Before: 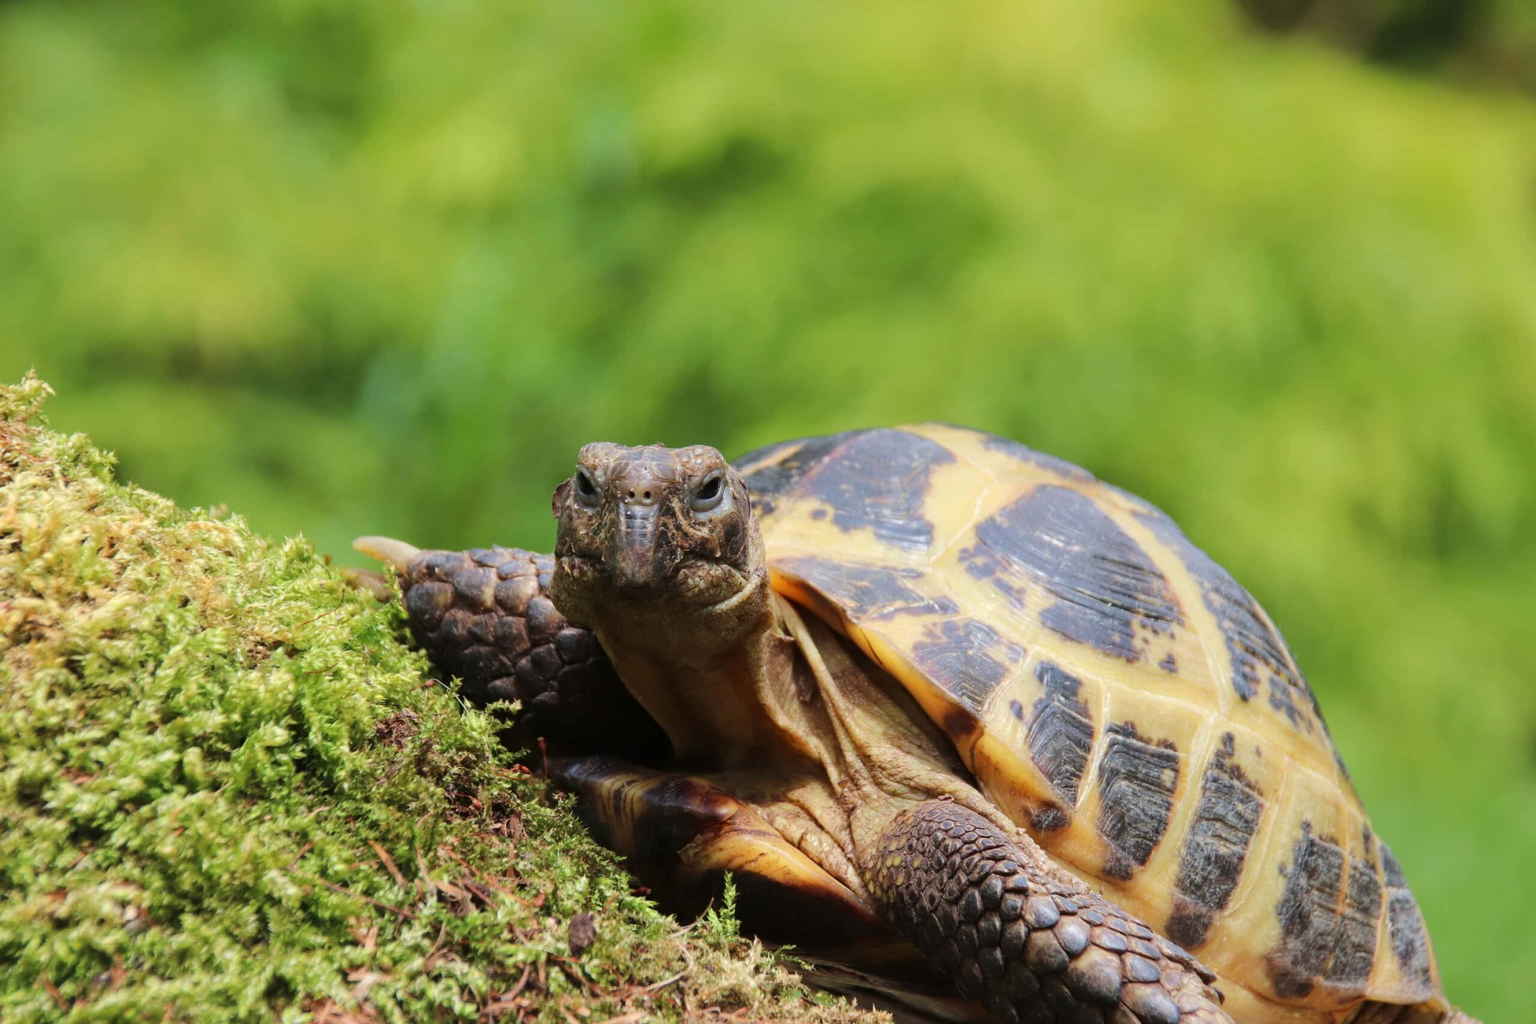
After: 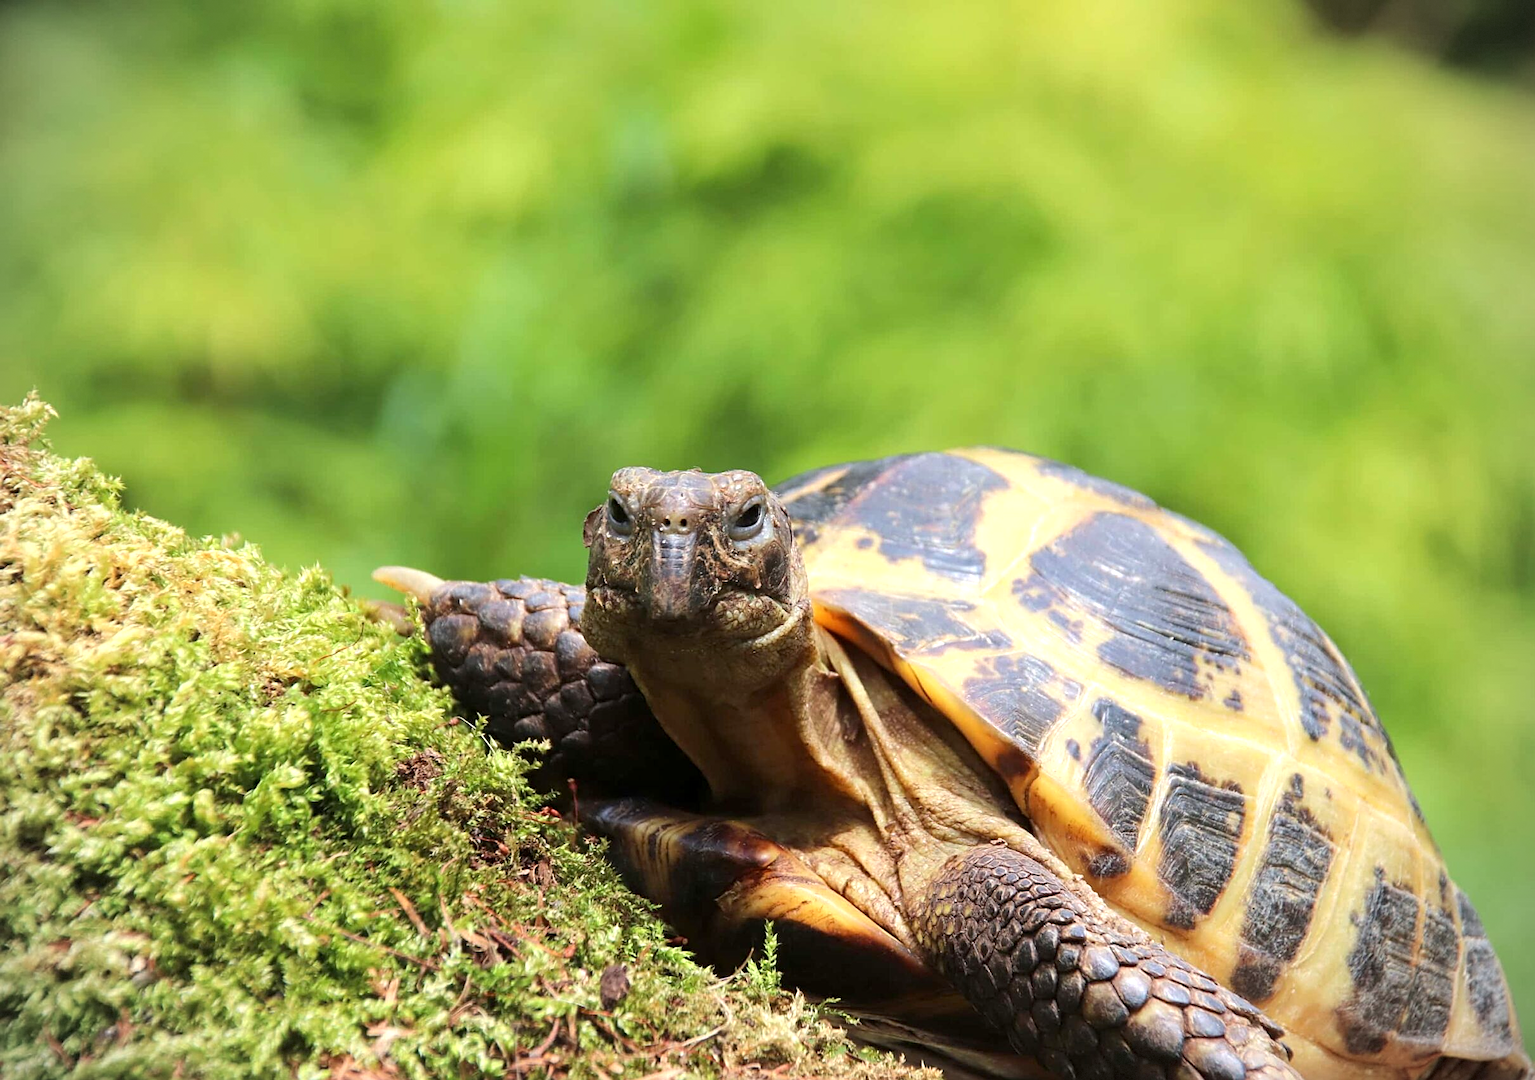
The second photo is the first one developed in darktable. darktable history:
exposure: black level correction 0.001, exposure 0.498 EV, compensate exposure bias true, compensate highlight preservation false
sharpen: on, module defaults
crop and rotate: left 0%, right 5.248%
vignetting: fall-off radius 60.95%, dithering 8-bit output
